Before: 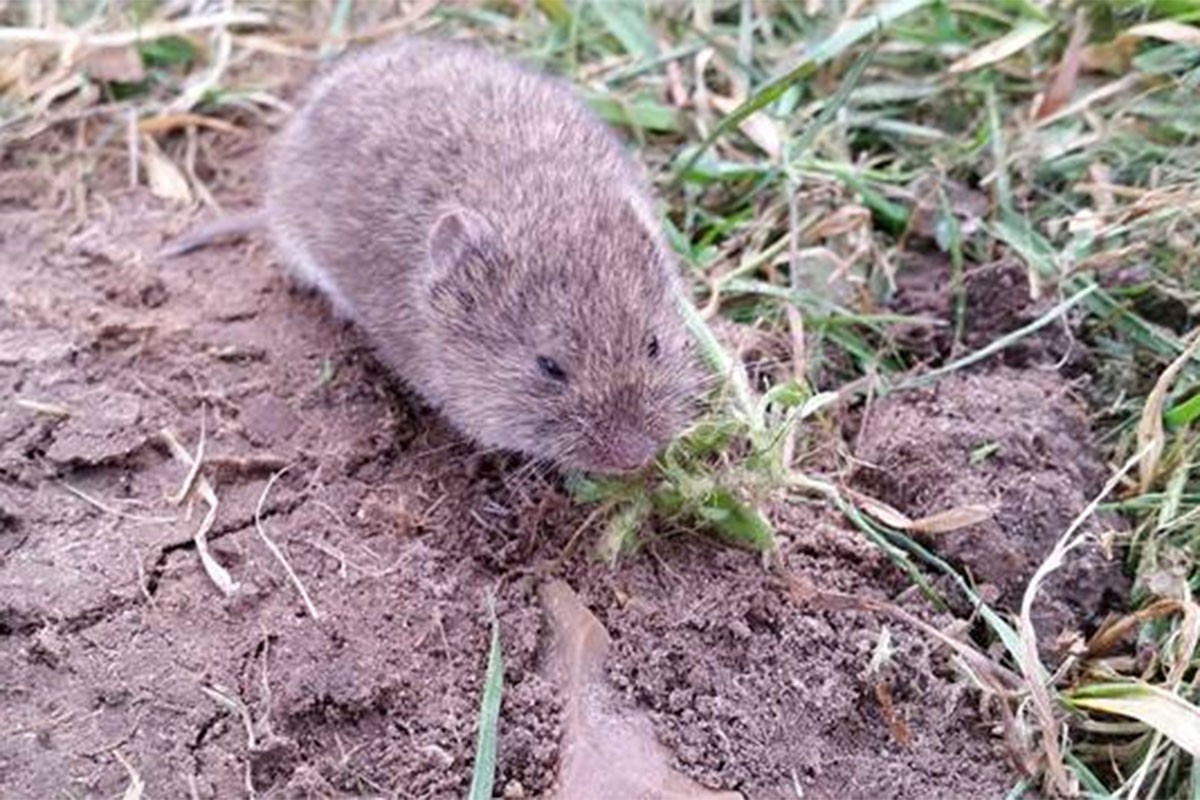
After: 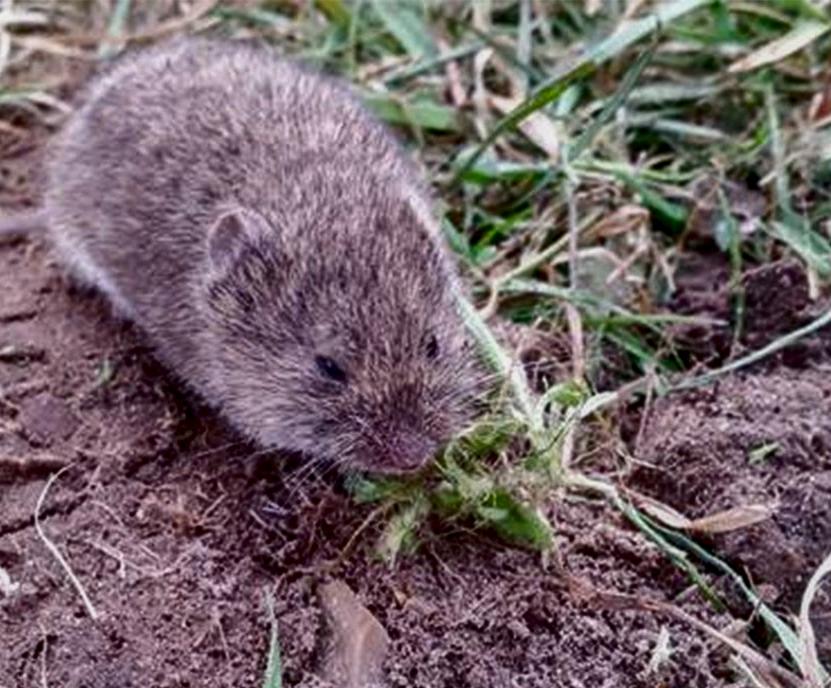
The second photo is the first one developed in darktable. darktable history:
contrast brightness saturation: contrast 0.19, brightness -0.24, saturation 0.11
shadows and highlights: soften with gaussian
tone equalizer: -8 EV 0.25 EV, -7 EV 0.417 EV, -6 EV 0.417 EV, -5 EV 0.25 EV, -3 EV -0.25 EV, -2 EV -0.417 EV, -1 EV -0.417 EV, +0 EV -0.25 EV, edges refinement/feathering 500, mask exposure compensation -1.57 EV, preserve details guided filter
local contrast: on, module defaults
crop: left 18.479%, right 12.2%, bottom 13.971%
